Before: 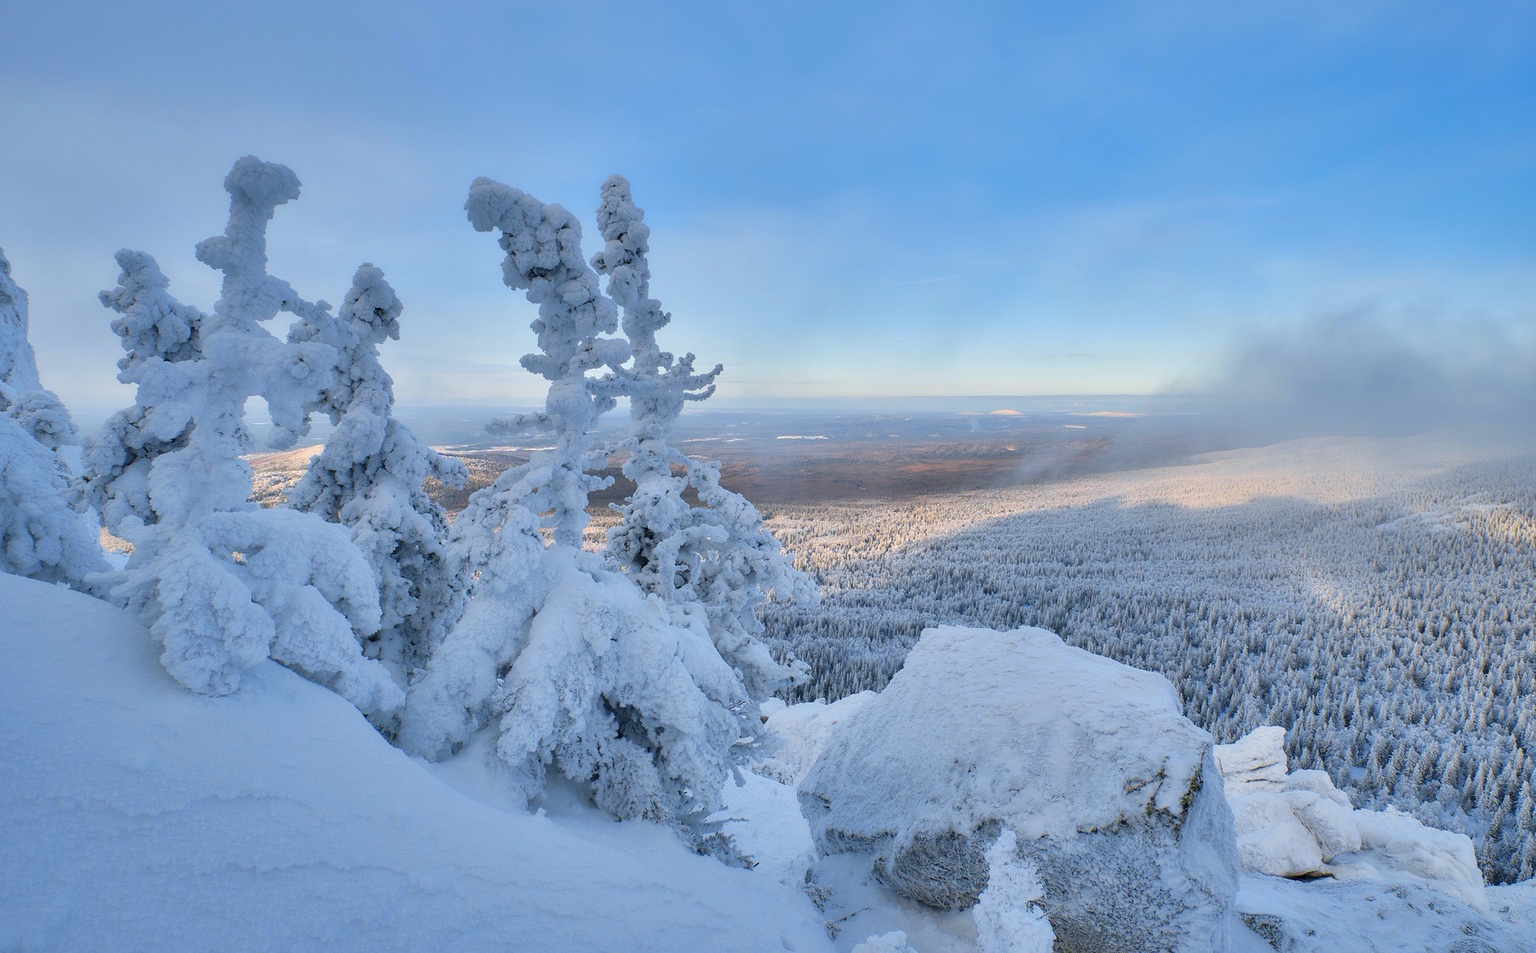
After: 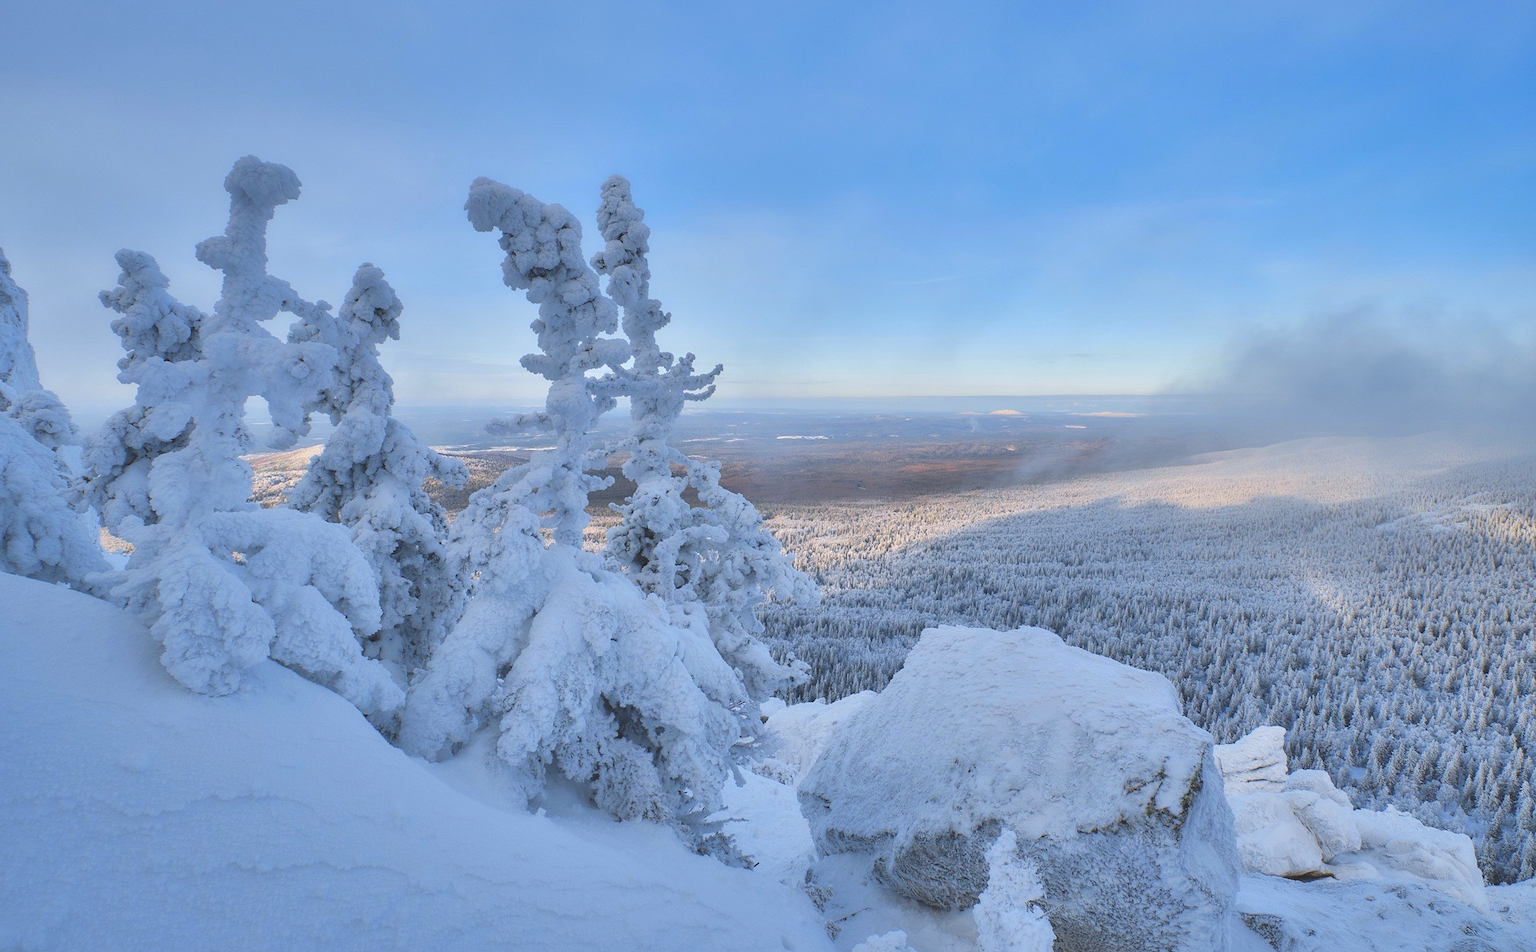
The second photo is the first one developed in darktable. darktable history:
white balance: red 0.98, blue 1.034
exposure: black level correction -0.023, exposure -0.039 EV, compensate highlight preservation false
